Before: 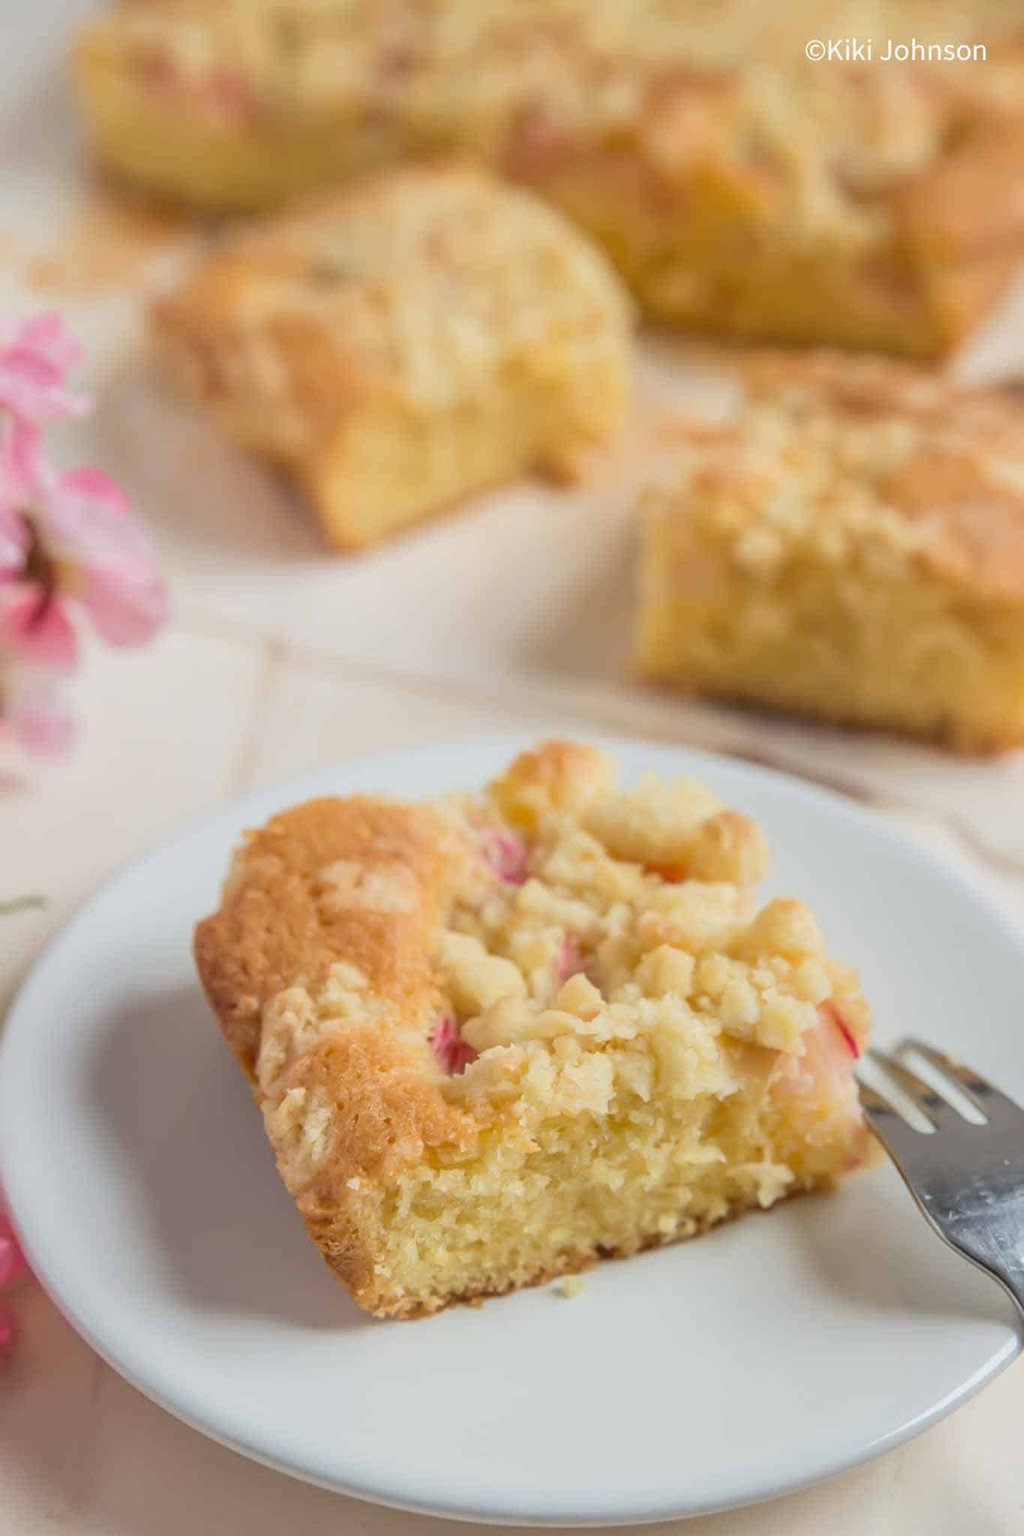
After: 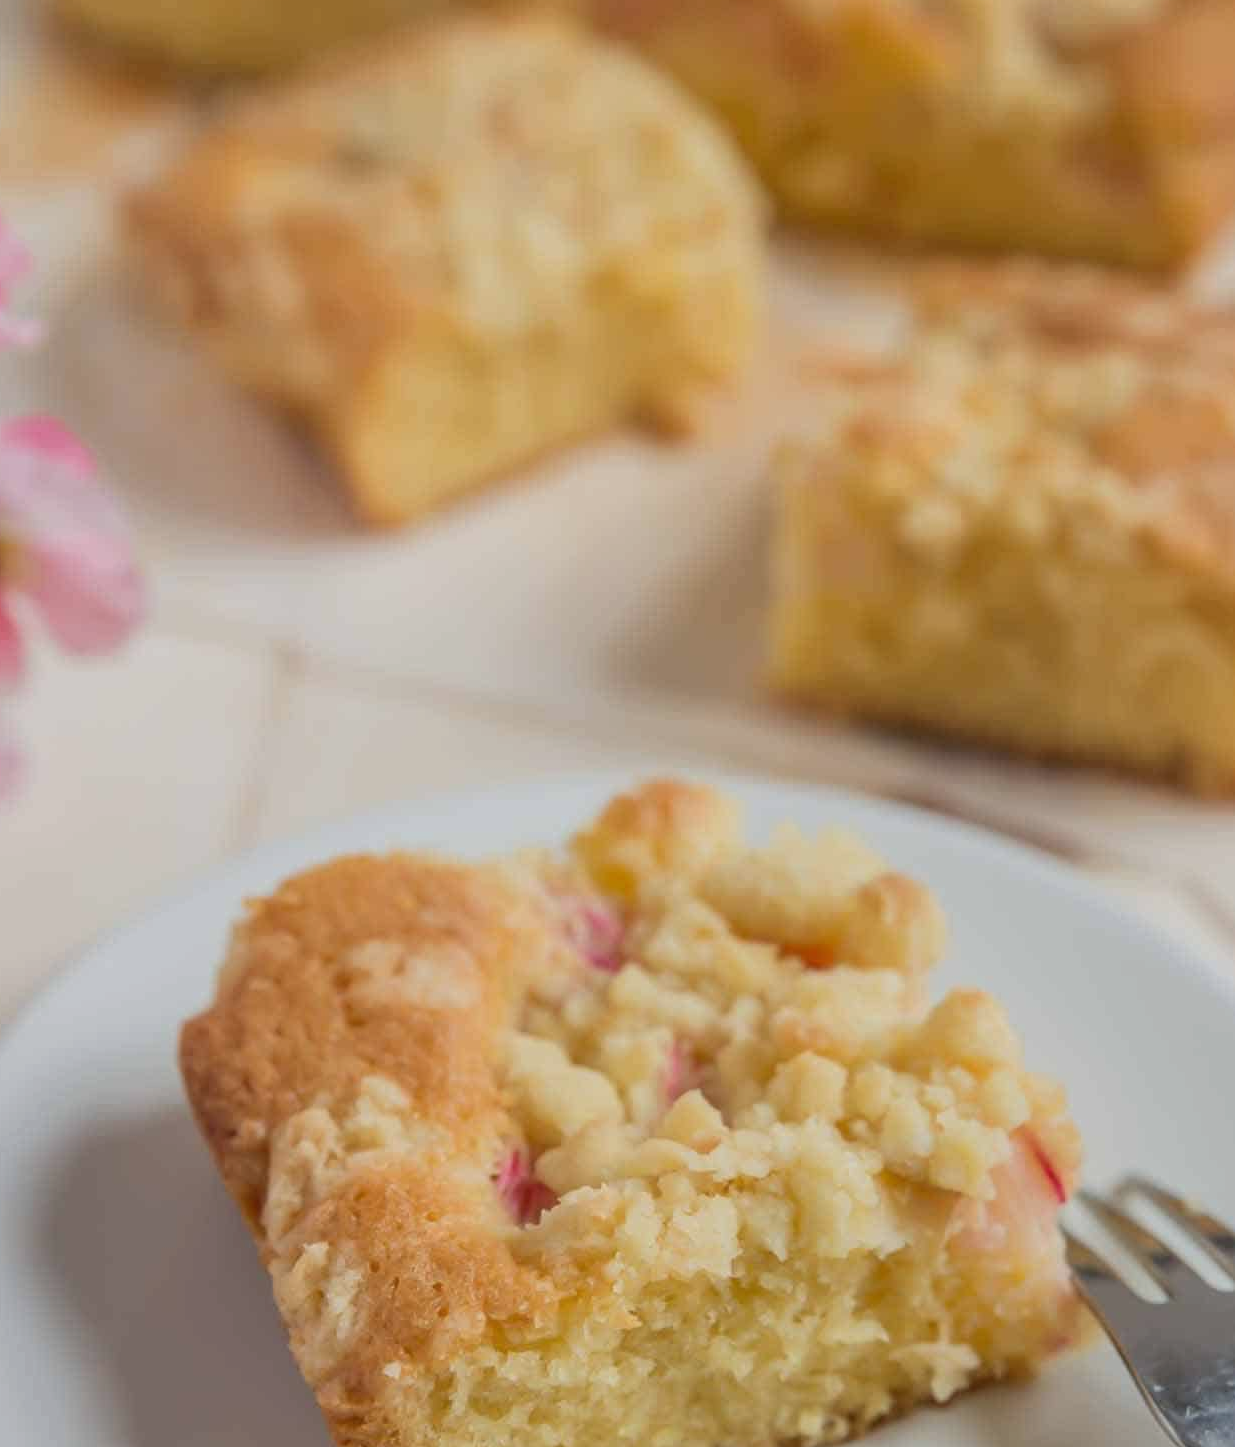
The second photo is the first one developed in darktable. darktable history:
crop: left 5.837%, top 10.165%, right 3.68%, bottom 19.143%
exposure: exposure -0.249 EV, compensate highlight preservation false
